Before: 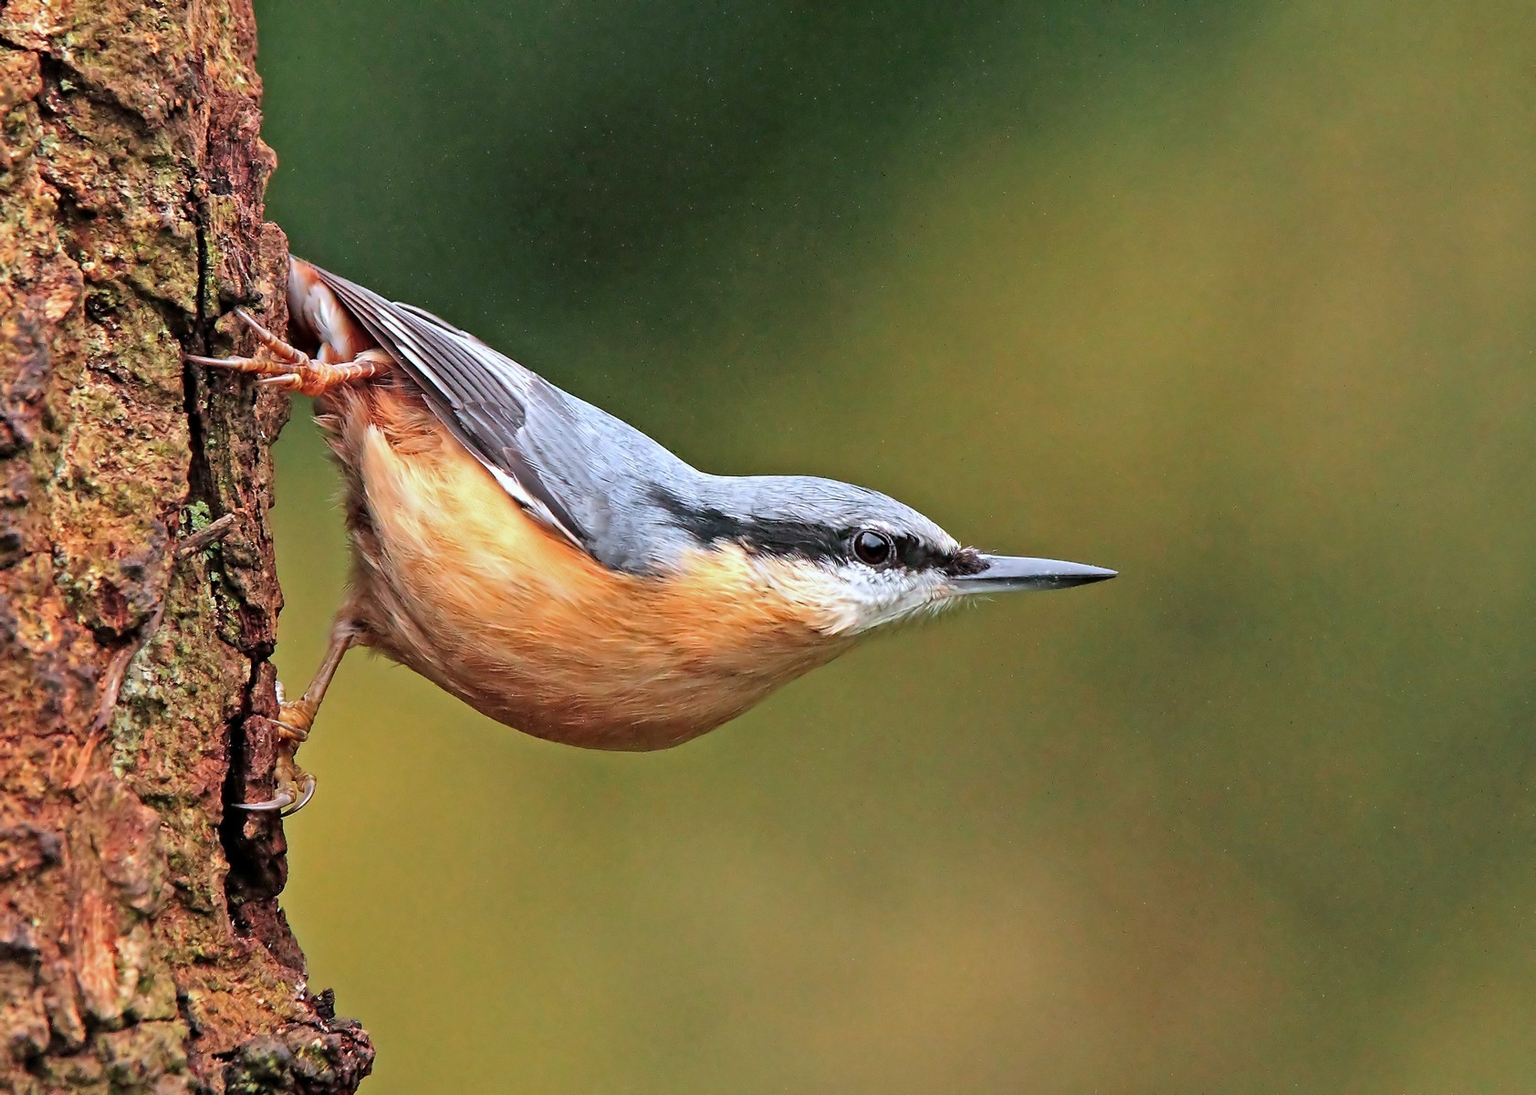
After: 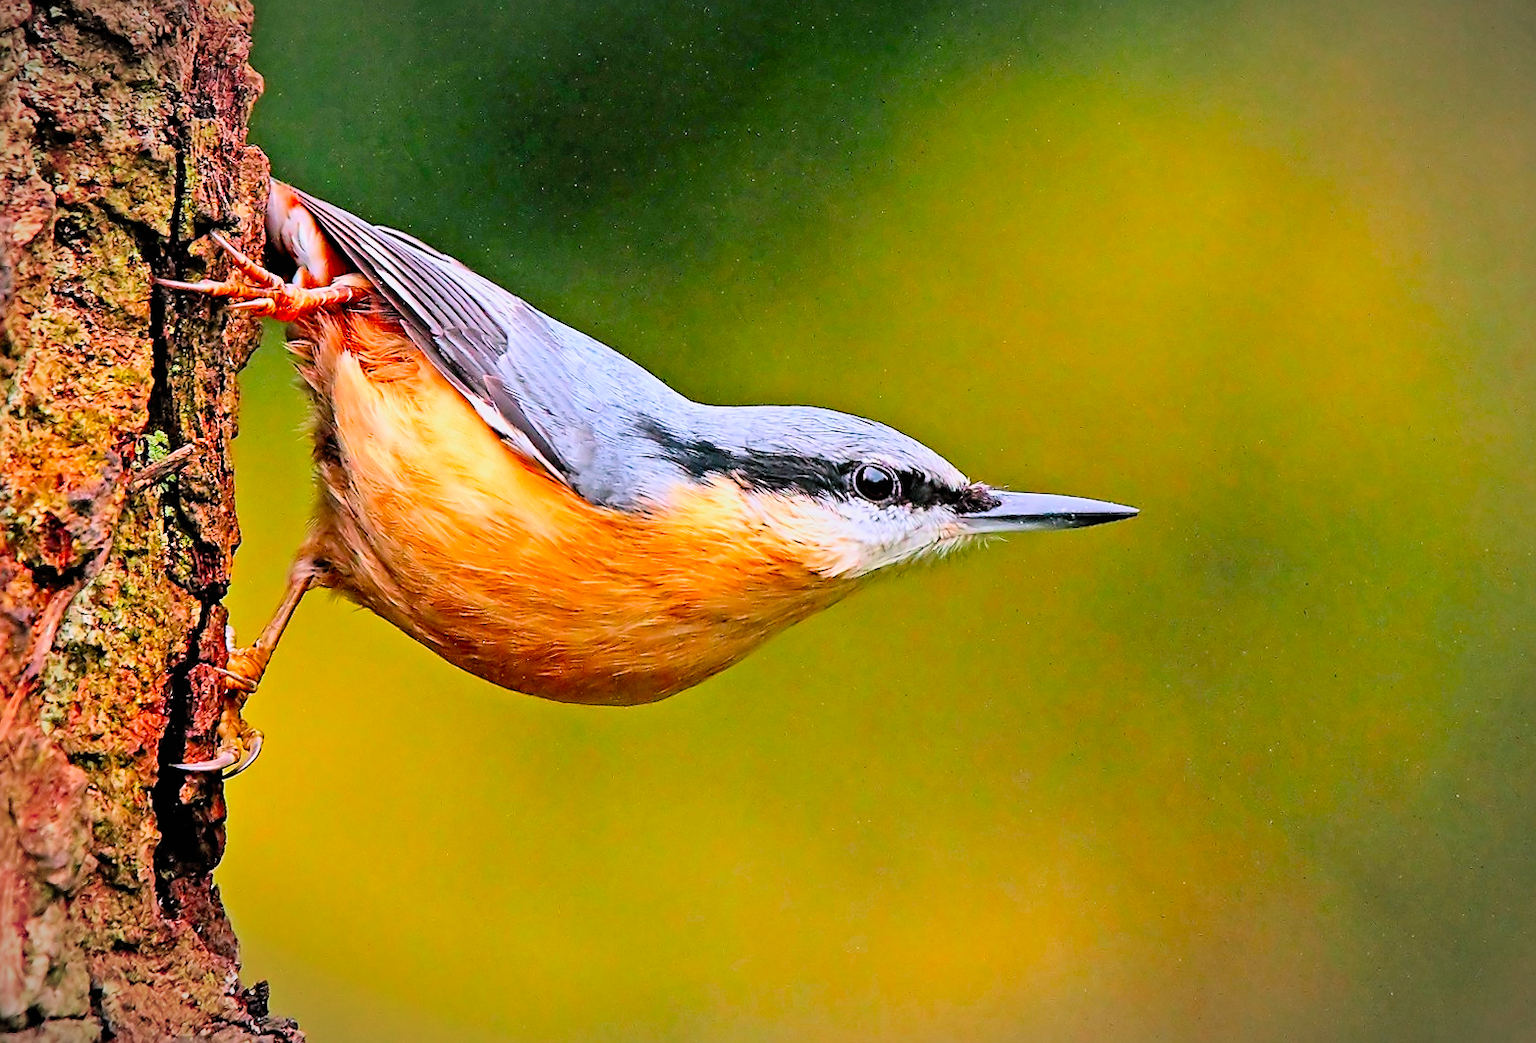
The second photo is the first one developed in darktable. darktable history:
vignetting: fall-off start 87%, automatic ratio true
sharpen: on, module defaults
rotate and perspective: rotation 0.215°, lens shift (vertical) -0.139, crop left 0.069, crop right 0.939, crop top 0.002, crop bottom 0.996
crop and rotate: top 5.609%, bottom 5.609%
color balance rgb: shadows lift › chroma 2%, shadows lift › hue 217.2°, power › chroma 0.25%, power › hue 60°, highlights gain › chroma 1.5%, highlights gain › hue 309.6°, global offset › luminance -0.25%, perceptual saturation grading › global saturation 15%, global vibrance 15%
filmic rgb: black relative exposure -7.75 EV, white relative exposure 4.4 EV, threshold 3 EV, hardness 3.76, latitude 38.11%, contrast 0.966, highlights saturation mix 10%, shadows ↔ highlights balance 4.59%, color science v4 (2020), enable highlight reconstruction true
exposure: black level correction 0.001, exposure 0.3 EV, compensate highlight preservation false
contrast brightness saturation: contrast 0.2, brightness 0.16, saturation 0.22
